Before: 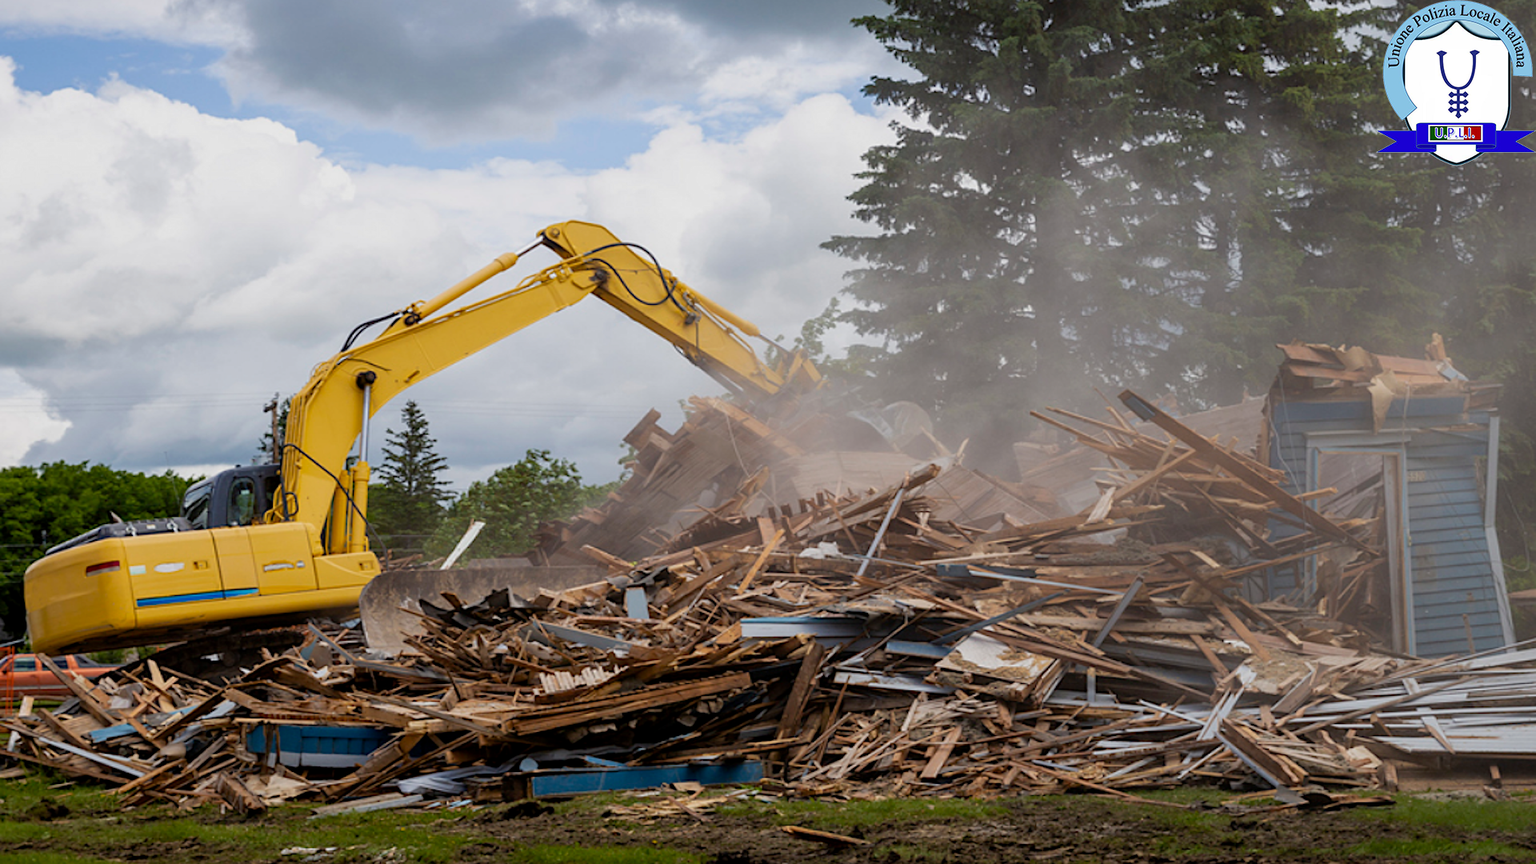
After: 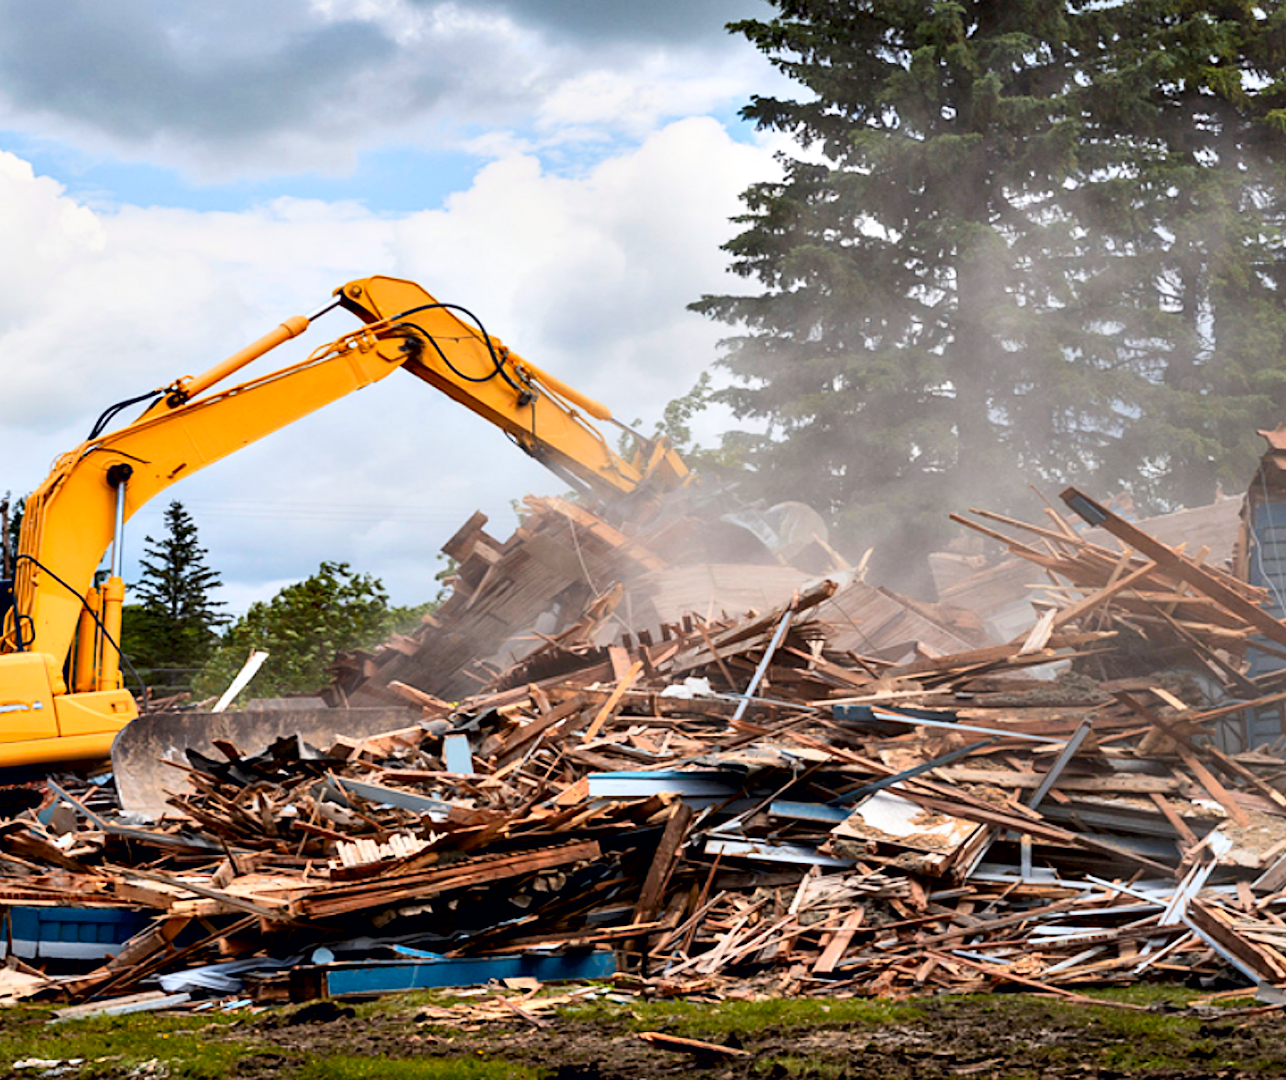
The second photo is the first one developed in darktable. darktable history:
contrast equalizer: octaves 7, y [[0.6 ×6], [0.55 ×6], [0 ×6], [0 ×6], [0 ×6]]
contrast brightness saturation: contrast 0.201, brightness 0.166, saturation 0.218
tone equalizer: on, module defaults
color zones: curves: ch1 [(0.309, 0.524) (0.41, 0.329) (0.508, 0.509)]; ch2 [(0.25, 0.457) (0.75, 0.5)]
crop and rotate: left 17.609%, right 15.394%
